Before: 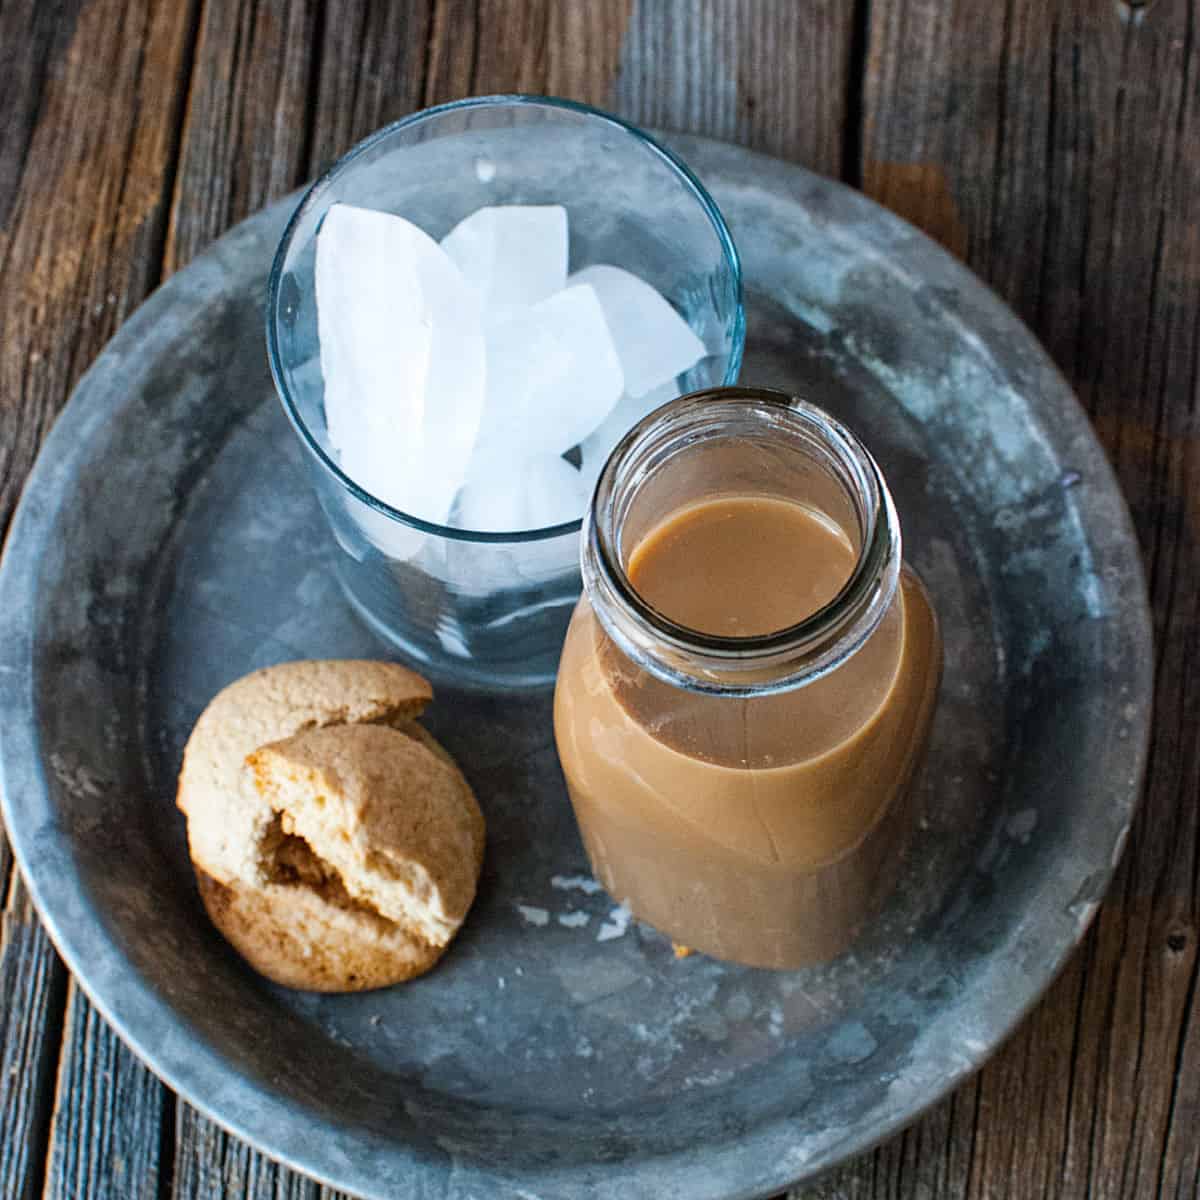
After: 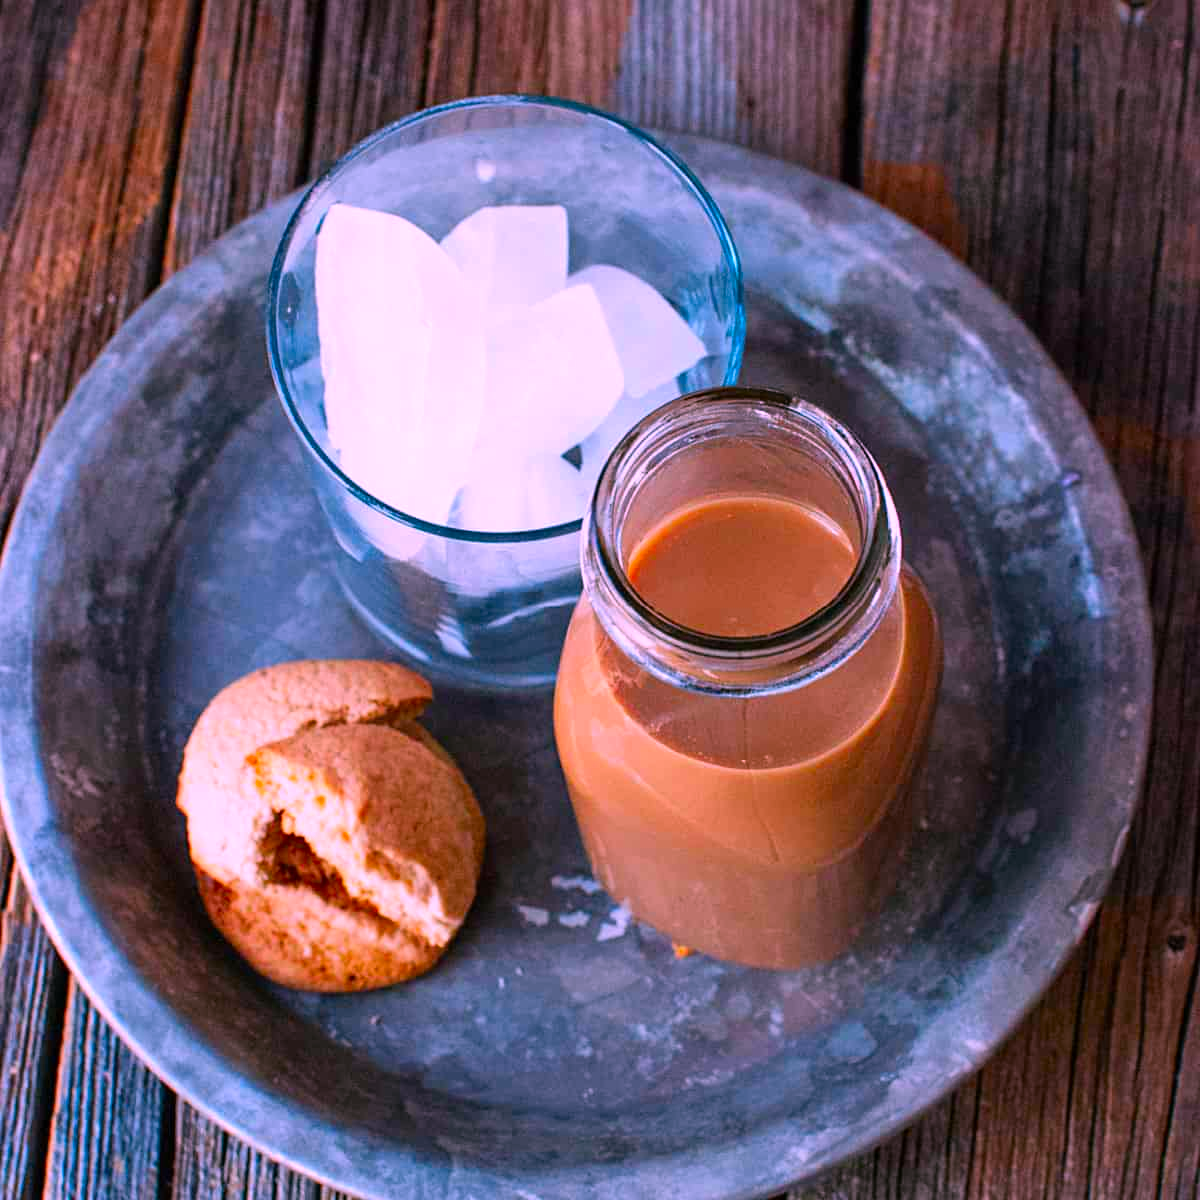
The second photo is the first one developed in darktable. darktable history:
color correction: highlights a* 19.22, highlights b* -11.65, saturation 1.63
